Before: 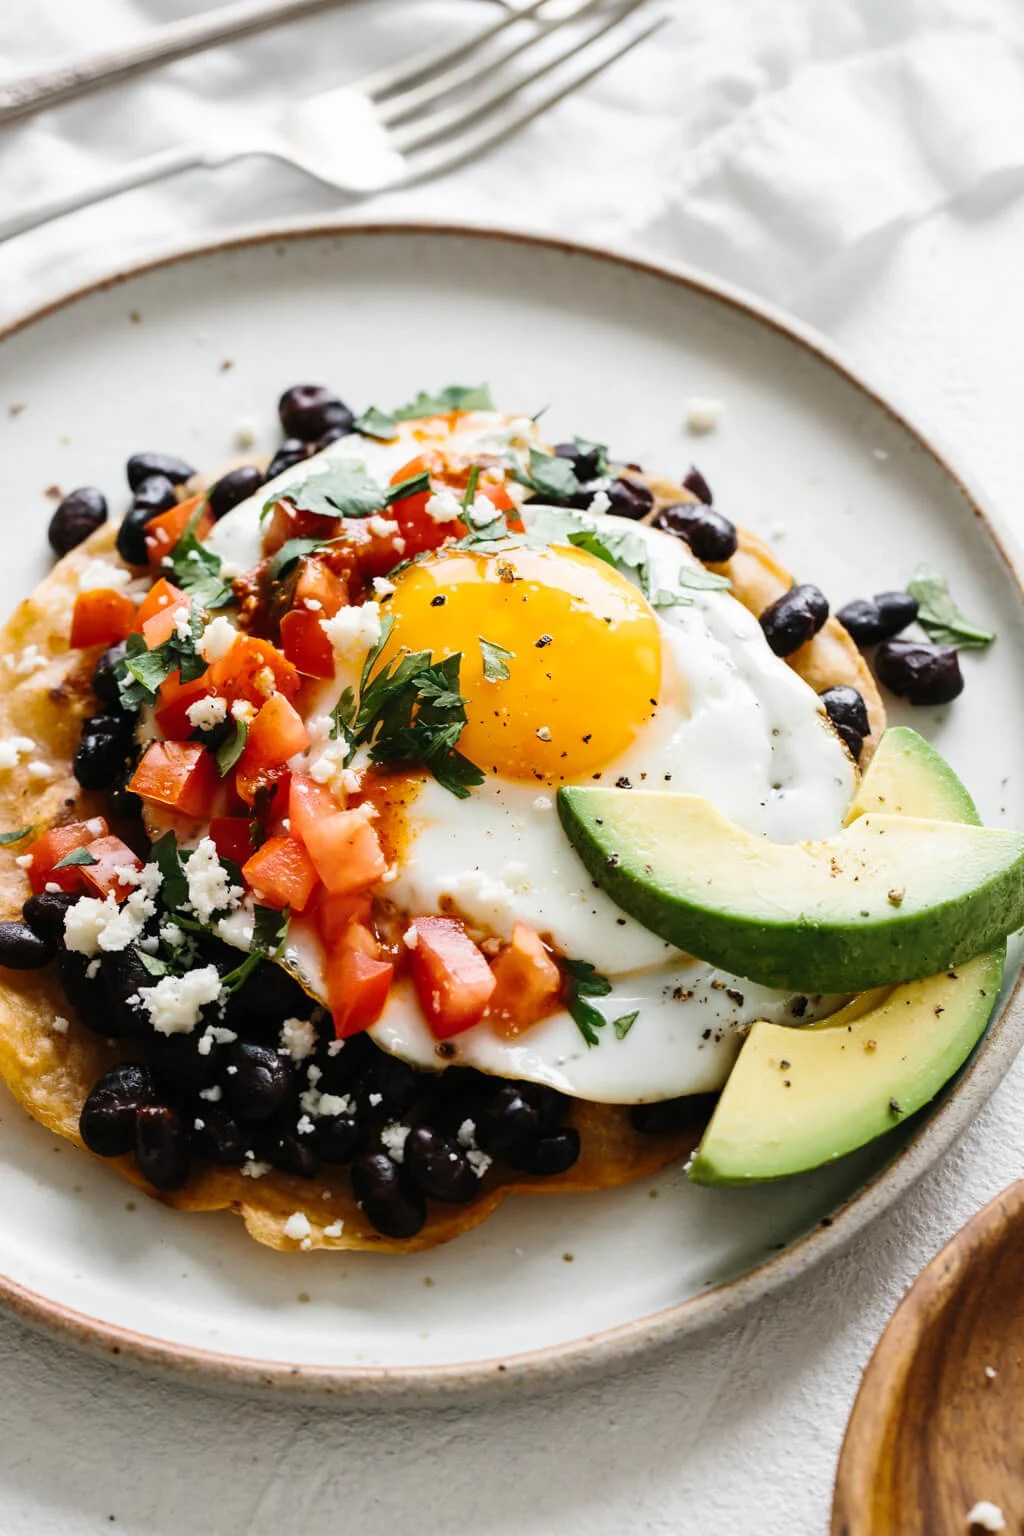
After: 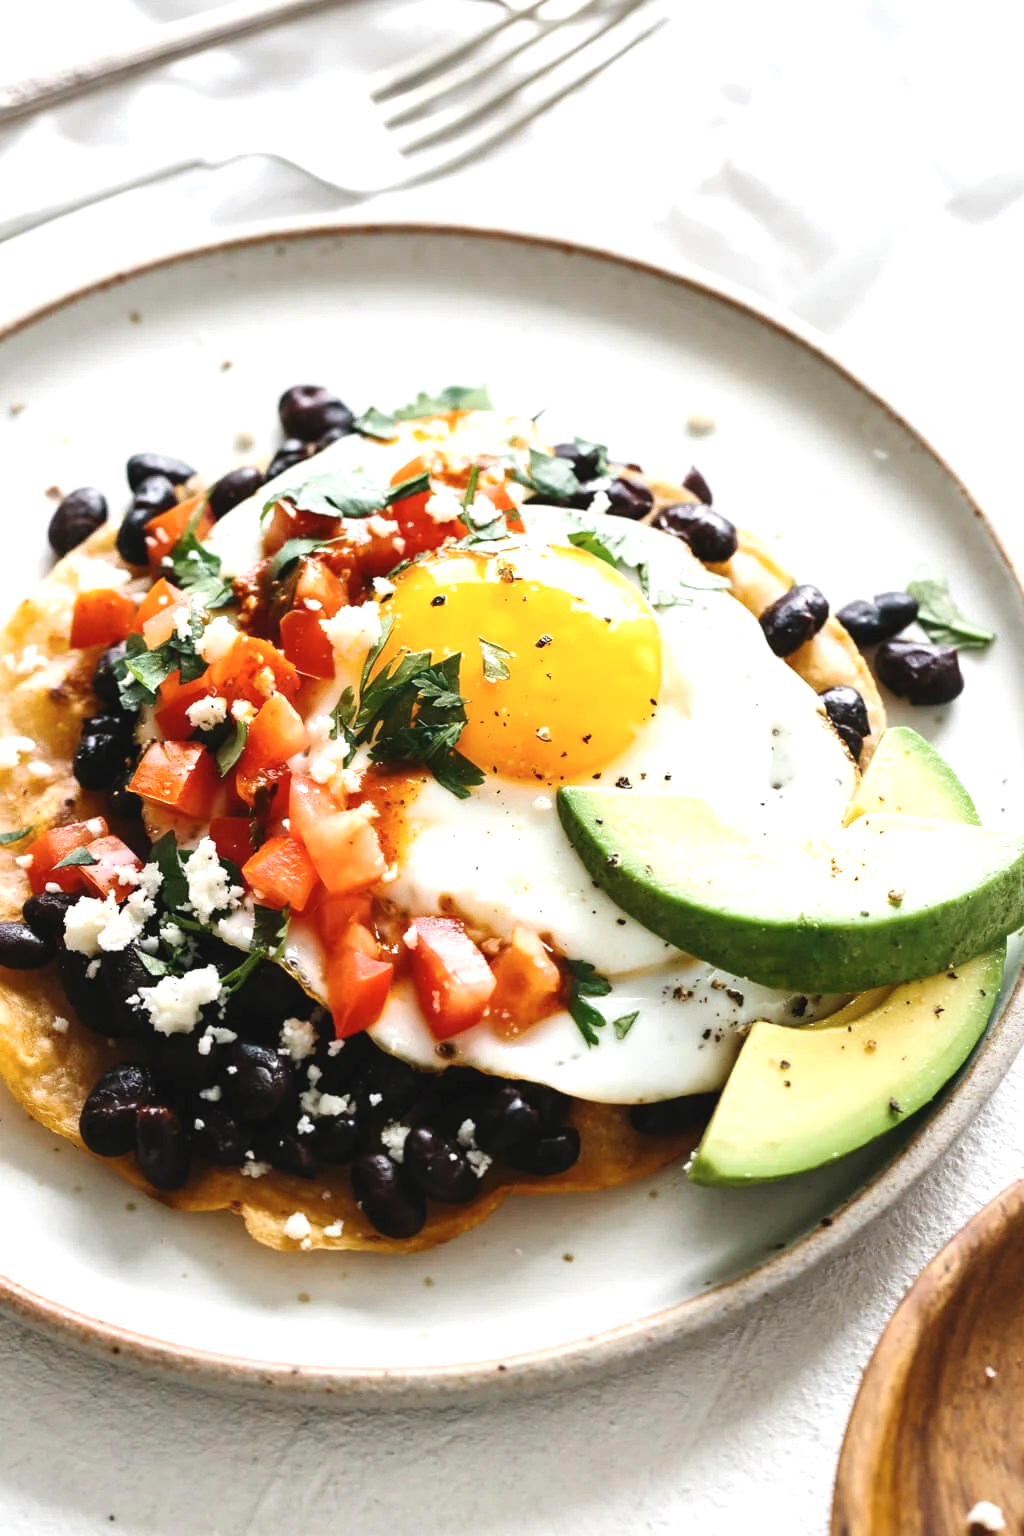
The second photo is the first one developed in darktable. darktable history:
contrast brightness saturation: contrast -0.082, brightness -0.036, saturation -0.109
exposure: black level correction 0, exposure 0.704 EV, compensate highlight preservation false
